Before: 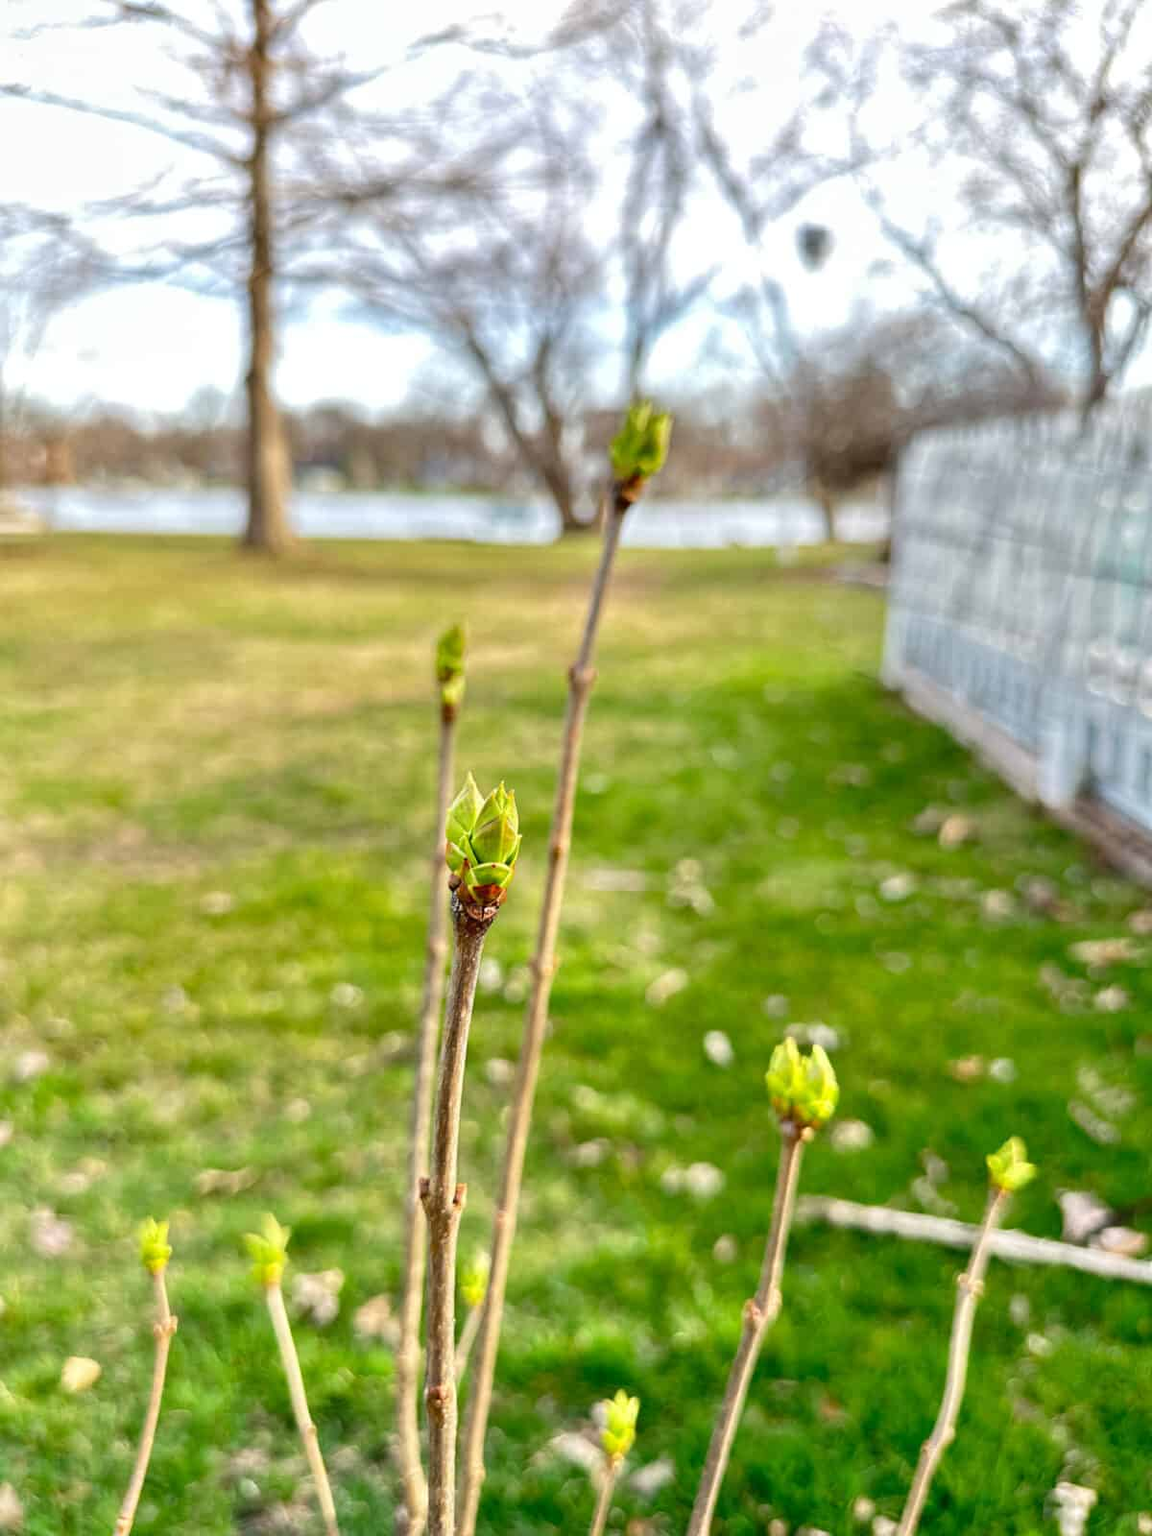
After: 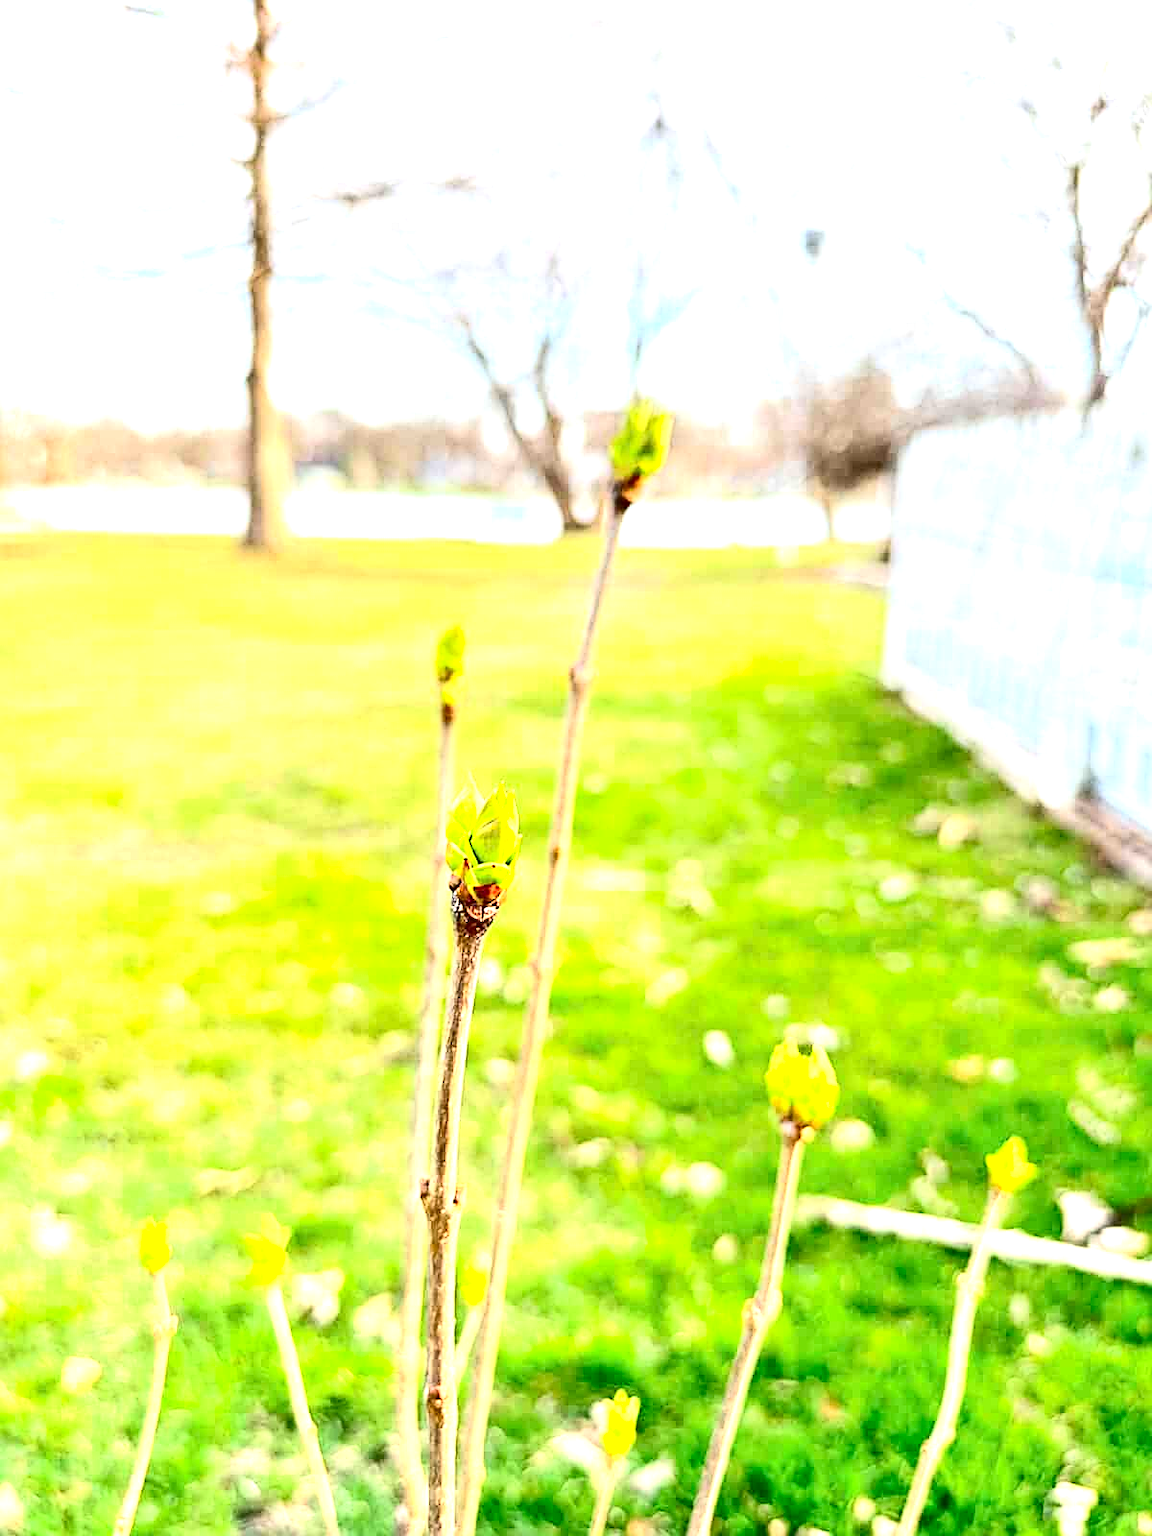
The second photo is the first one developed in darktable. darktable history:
sharpen: on, module defaults
contrast brightness saturation: contrast 0.28
color correction: saturation 1.1
exposure: black level correction 0, exposure 1.45 EV, compensate exposure bias true, compensate highlight preservation false
white balance: emerald 1
